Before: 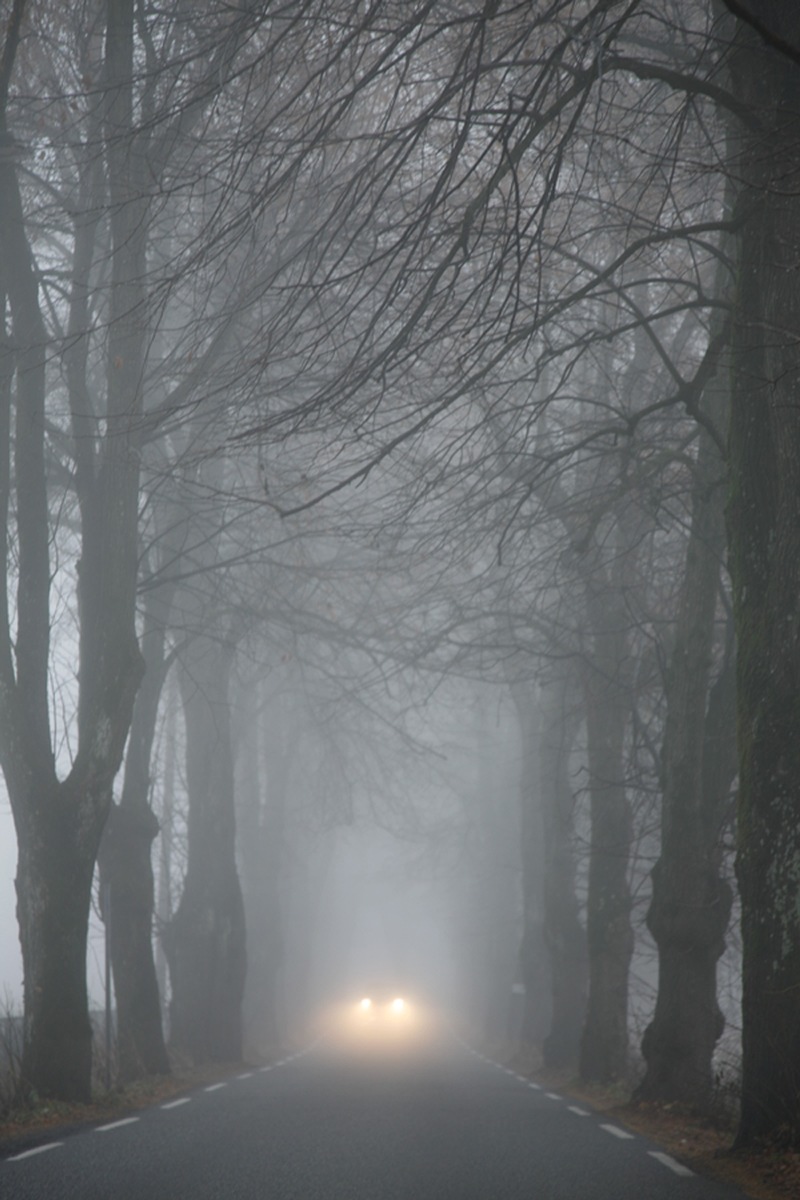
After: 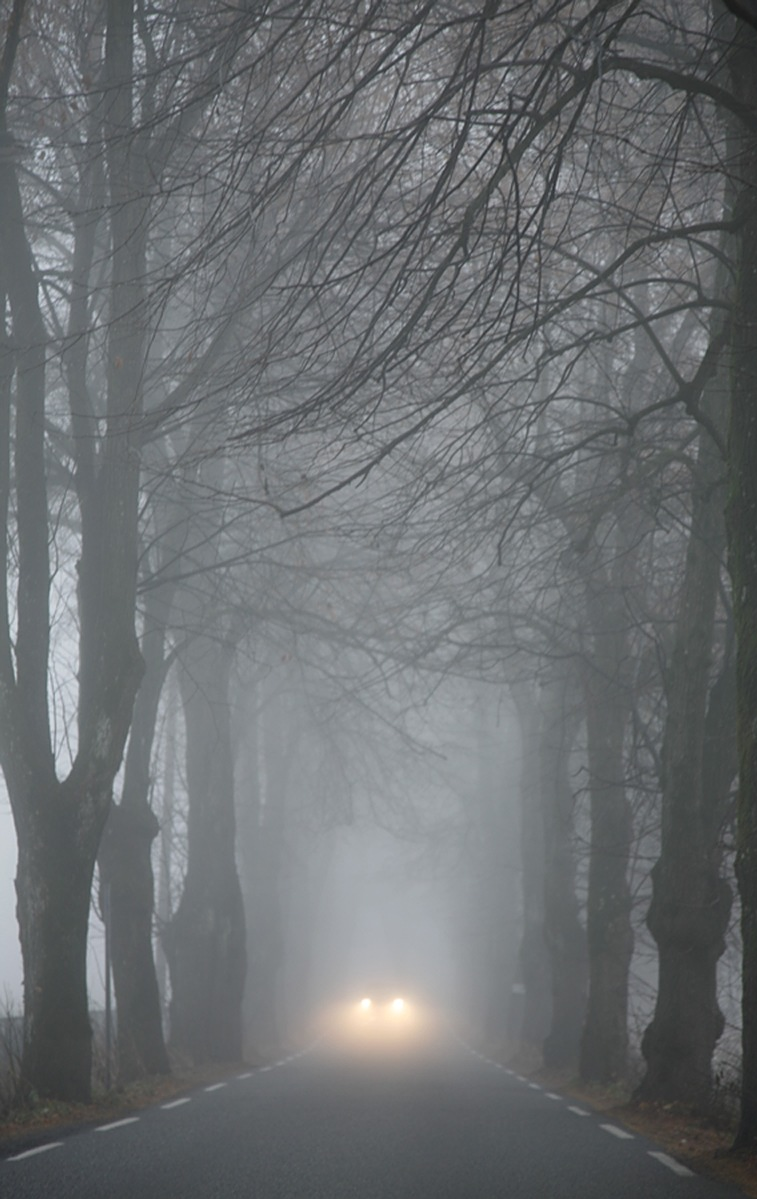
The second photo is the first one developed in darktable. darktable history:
sharpen: amount 0.217
crop and rotate: left 0%, right 5.258%
